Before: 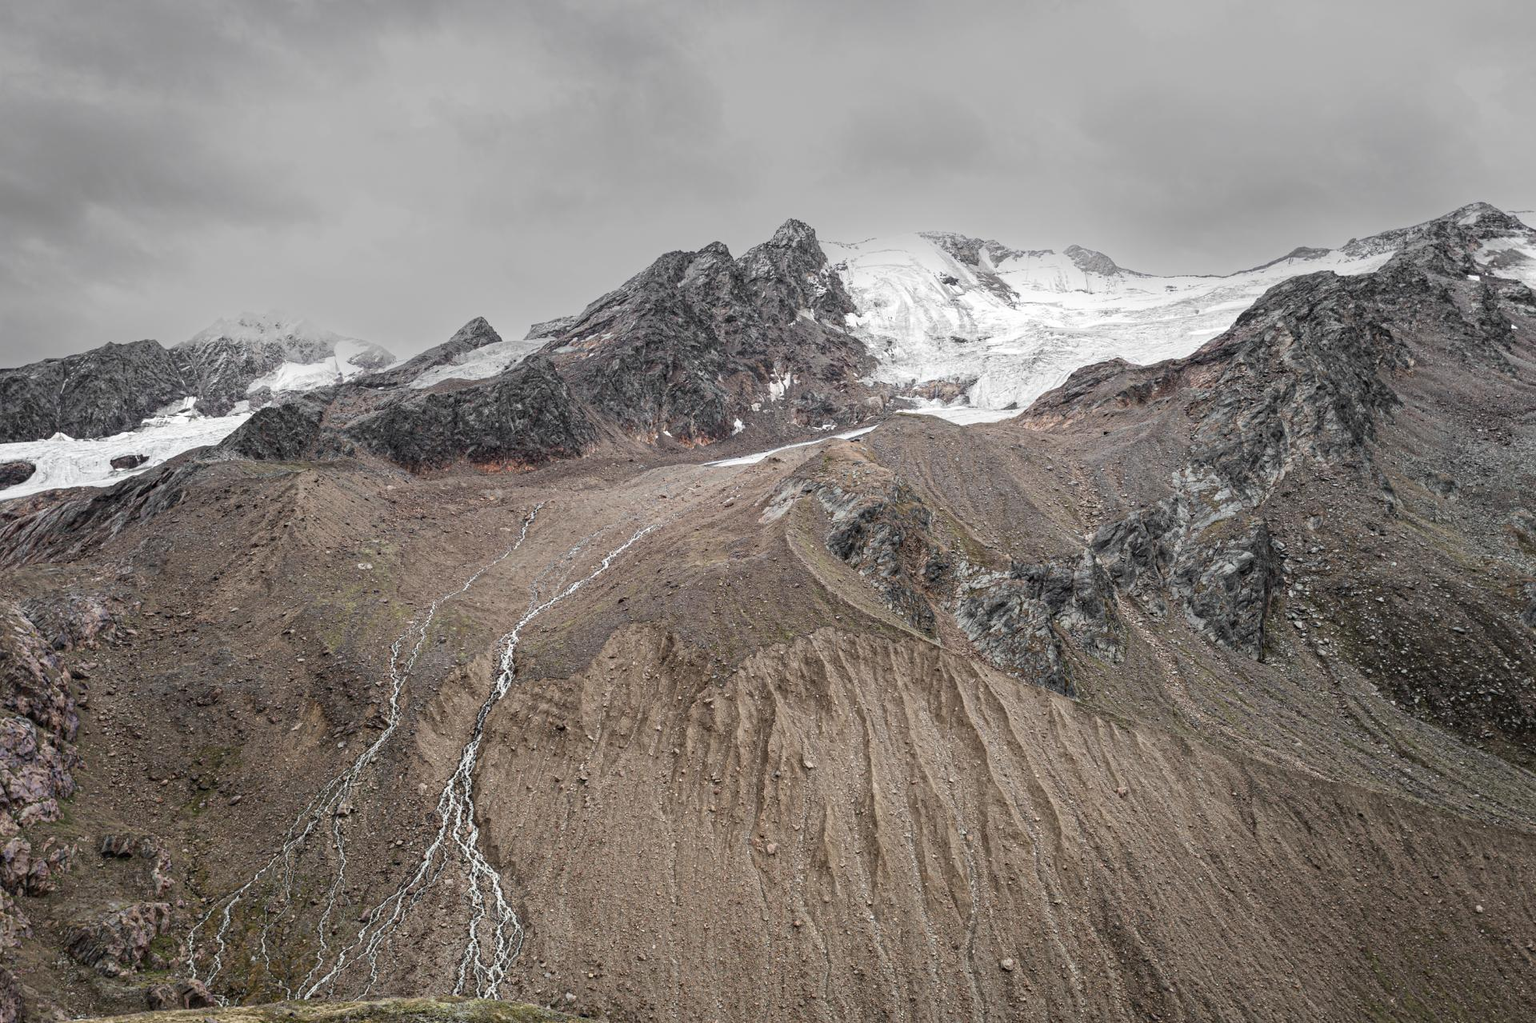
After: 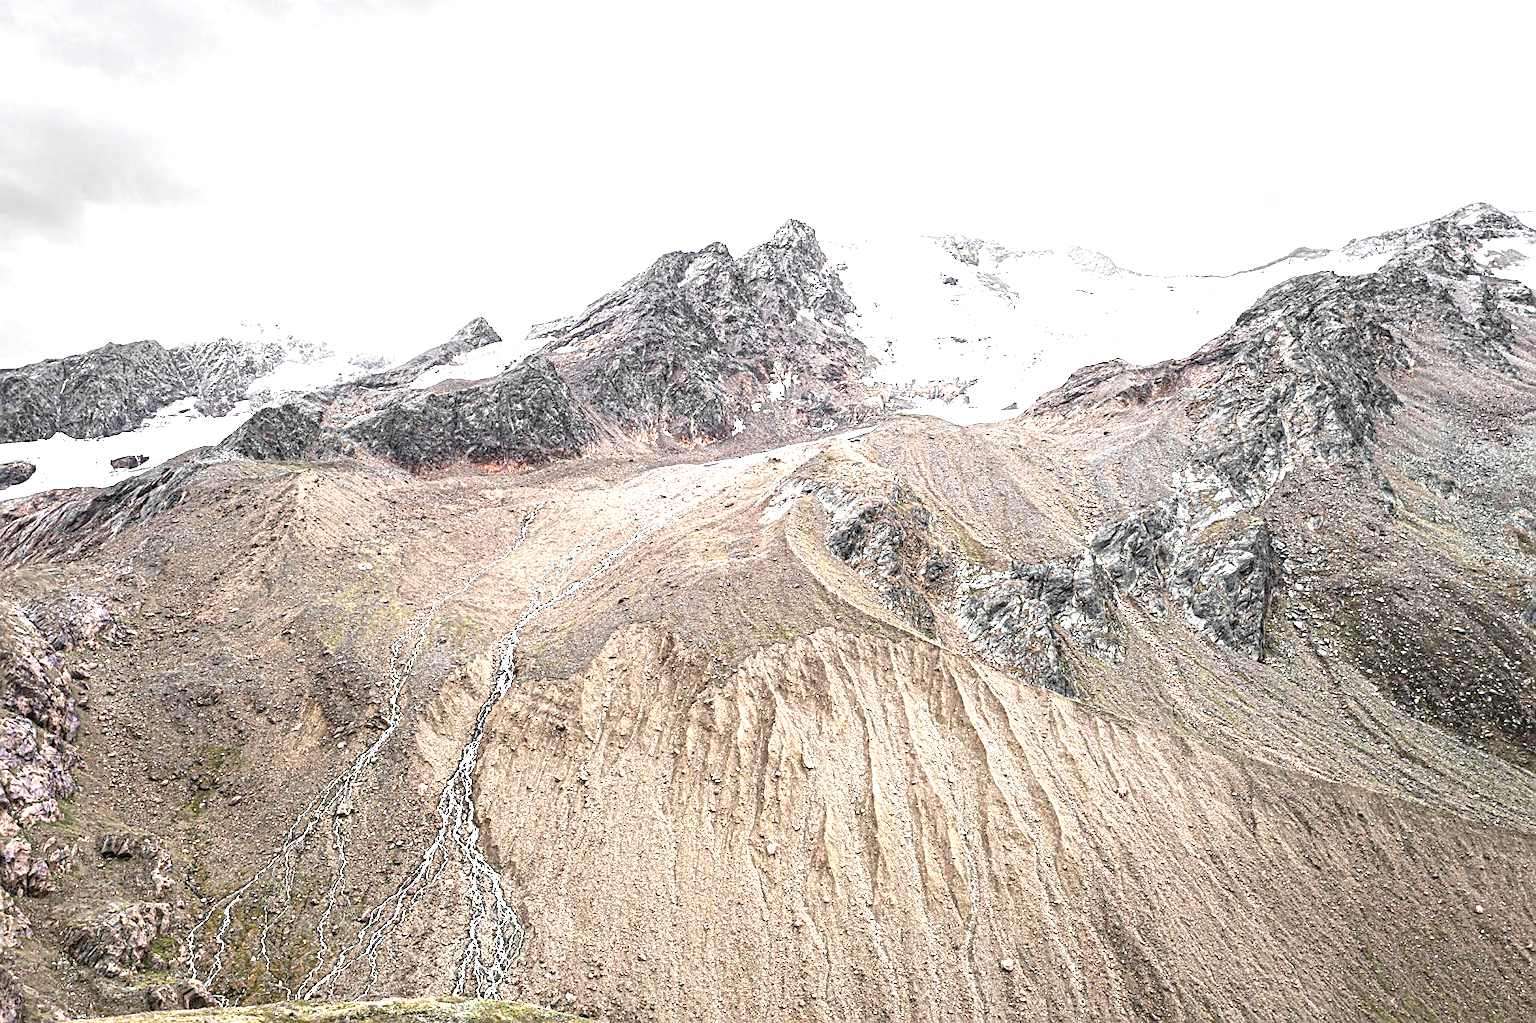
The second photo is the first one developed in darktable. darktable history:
sharpen: on, module defaults
exposure: black level correction 0, exposure 1.625 EV, compensate exposure bias true, compensate highlight preservation false
base curve: preserve colors none
